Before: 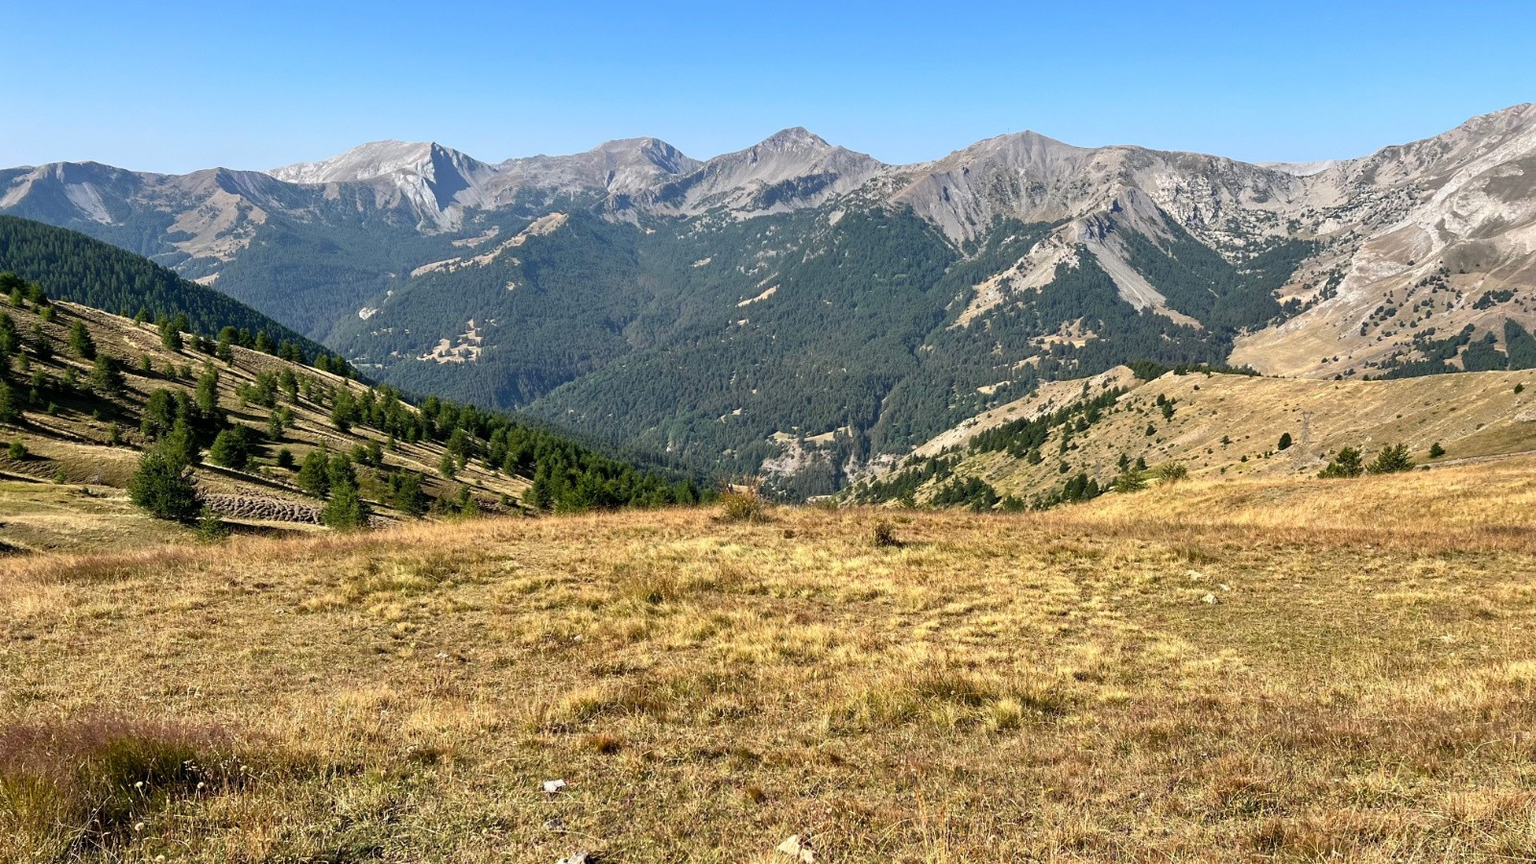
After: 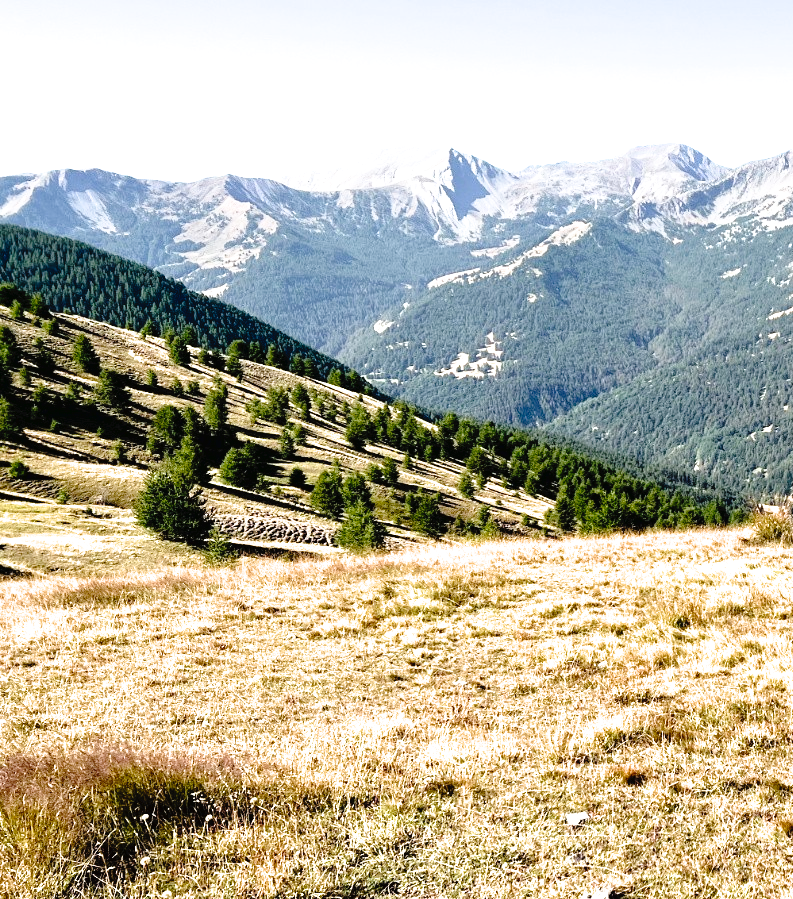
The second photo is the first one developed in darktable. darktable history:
exposure: exposure 0.77 EV, compensate highlight preservation false
crop and rotate: left 0.057%, top 0%, right 50.33%
filmic rgb: black relative exposure -8.25 EV, white relative exposure 2.2 EV, threshold 2.98 EV, target white luminance 99.921%, hardness 7.04, latitude 75.14%, contrast 1.315, highlights saturation mix -1.59%, shadows ↔ highlights balance 30.87%, enable highlight reconstruction true
tone curve: curves: ch0 [(0, 0) (0.003, 0.025) (0.011, 0.027) (0.025, 0.032) (0.044, 0.037) (0.069, 0.044) (0.1, 0.054) (0.136, 0.084) (0.177, 0.128) (0.224, 0.196) (0.277, 0.281) (0.335, 0.376) (0.399, 0.461) (0.468, 0.534) (0.543, 0.613) (0.623, 0.692) (0.709, 0.77) (0.801, 0.849) (0.898, 0.934) (1, 1)], preserve colors none
